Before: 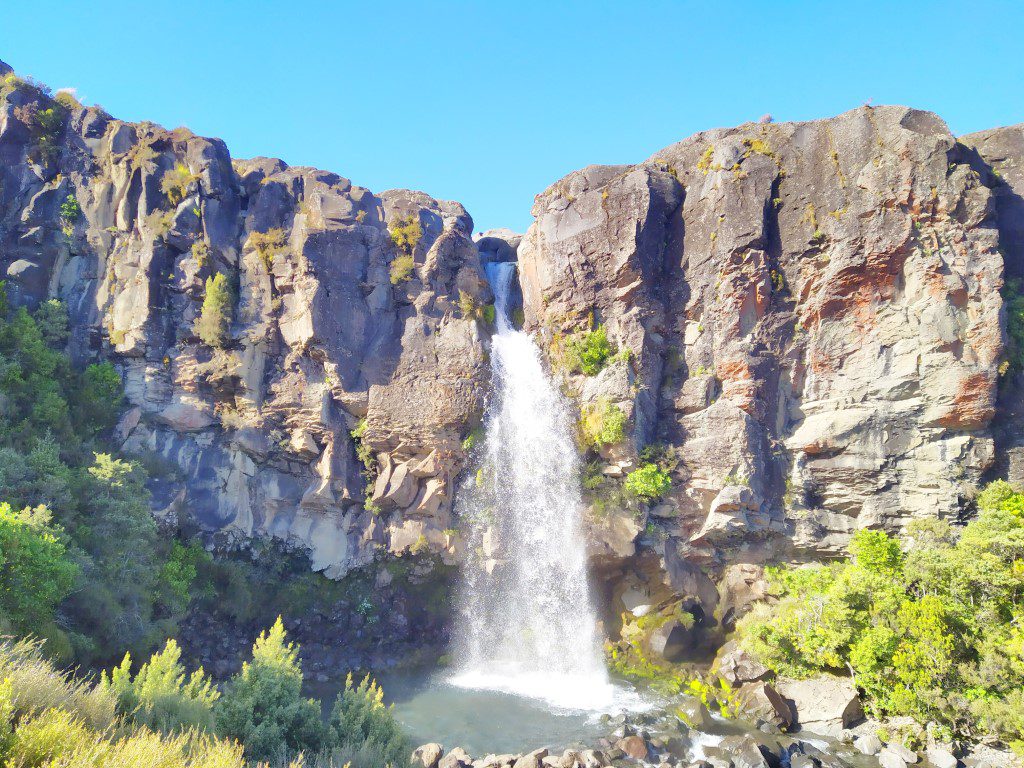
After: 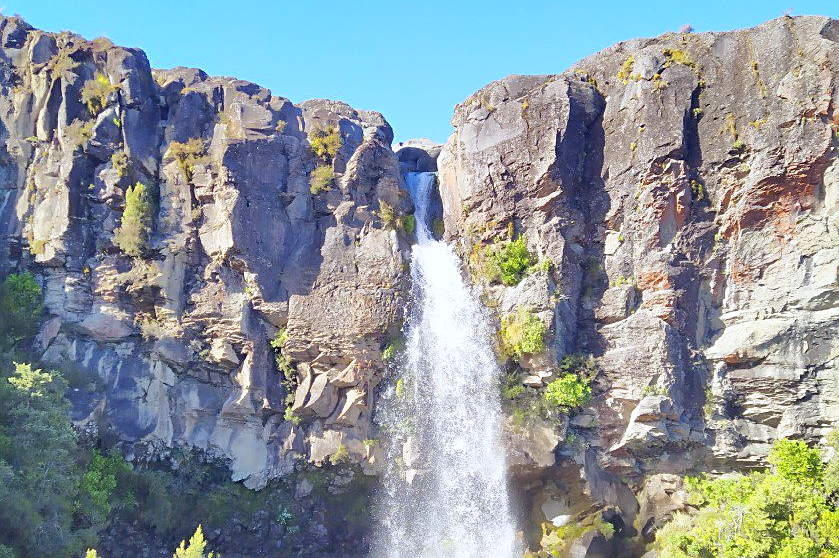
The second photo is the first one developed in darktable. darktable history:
crop: left 7.856%, top 11.836%, right 10.12%, bottom 15.387%
white balance: red 0.976, blue 1.04
sharpen: on, module defaults
